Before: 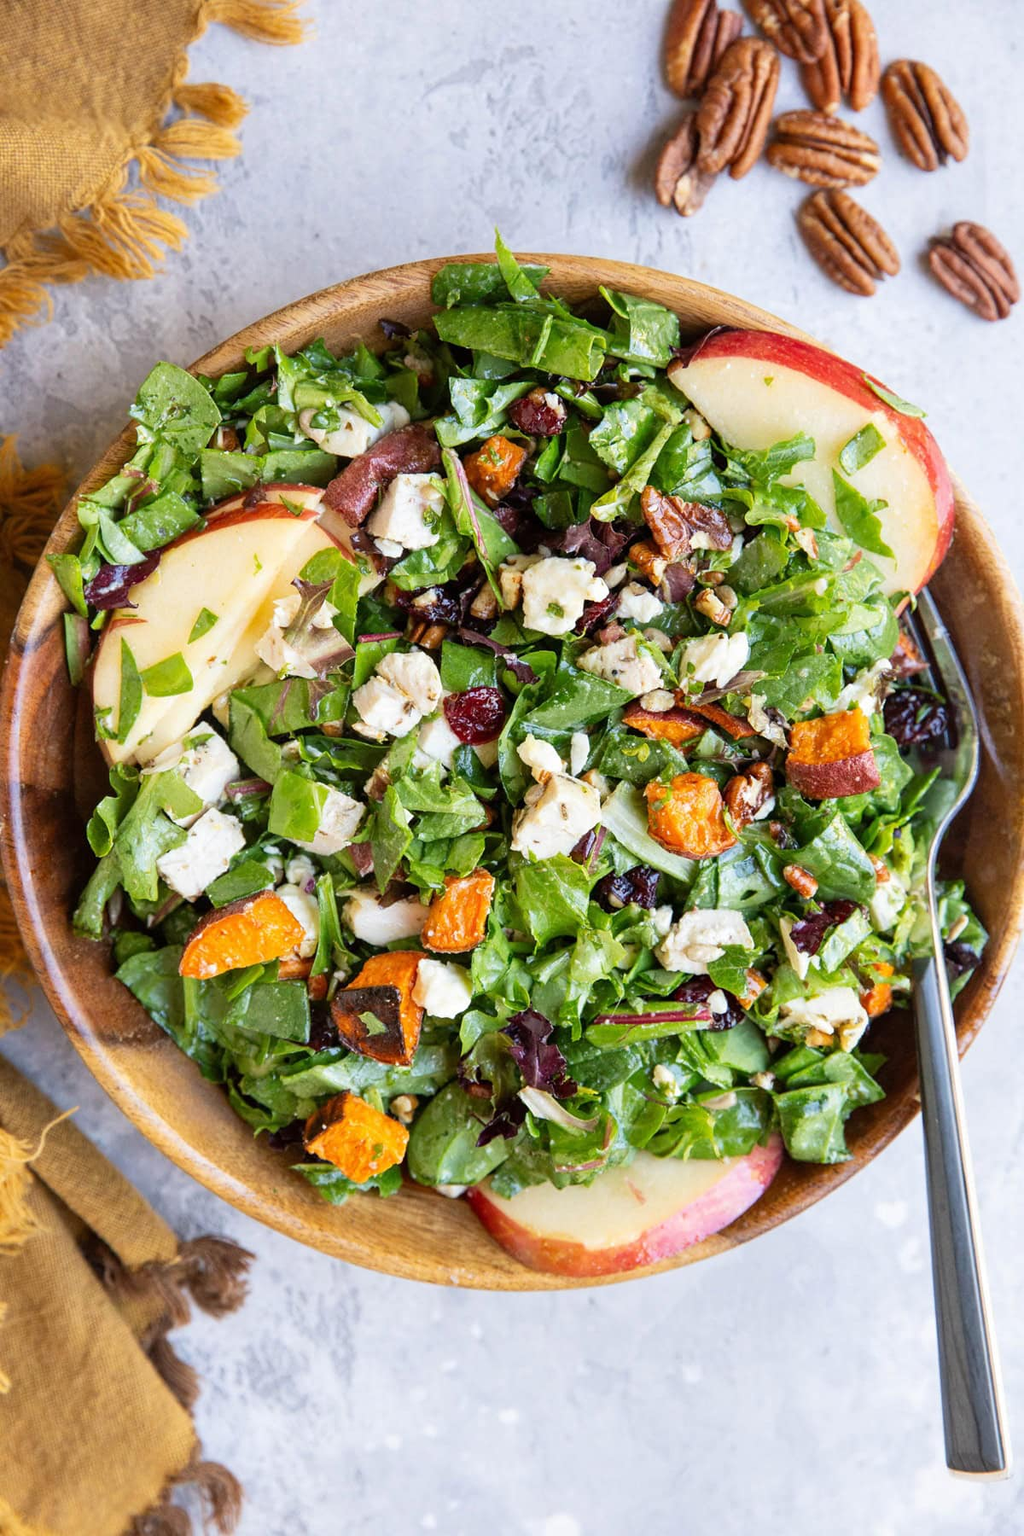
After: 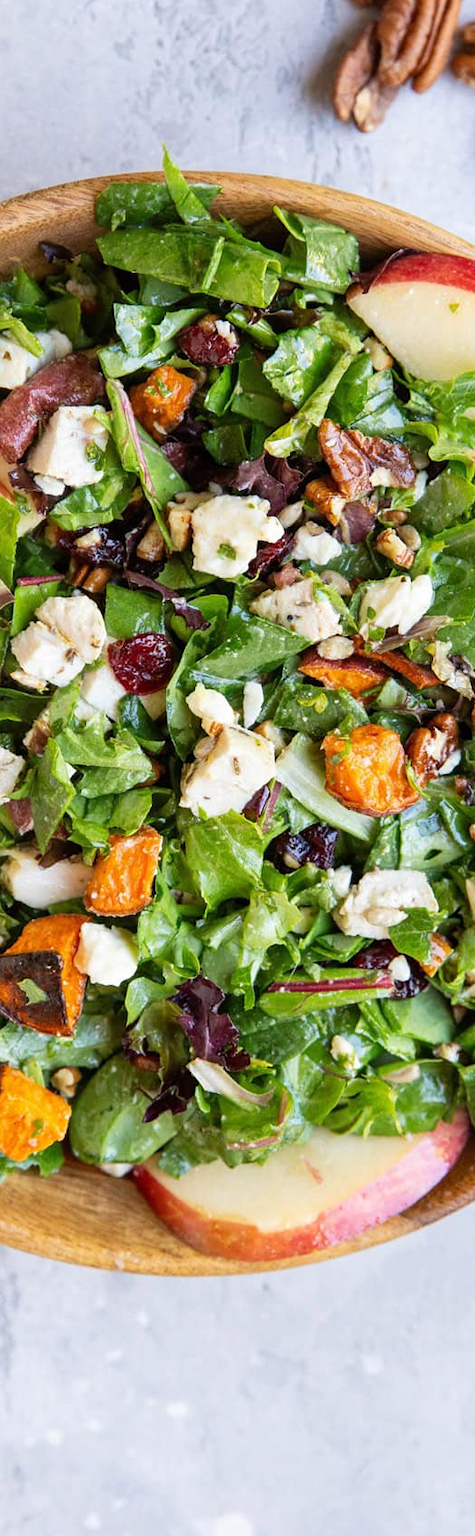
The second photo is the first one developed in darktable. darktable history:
crop: left 33.449%, top 6.023%, right 22.902%
